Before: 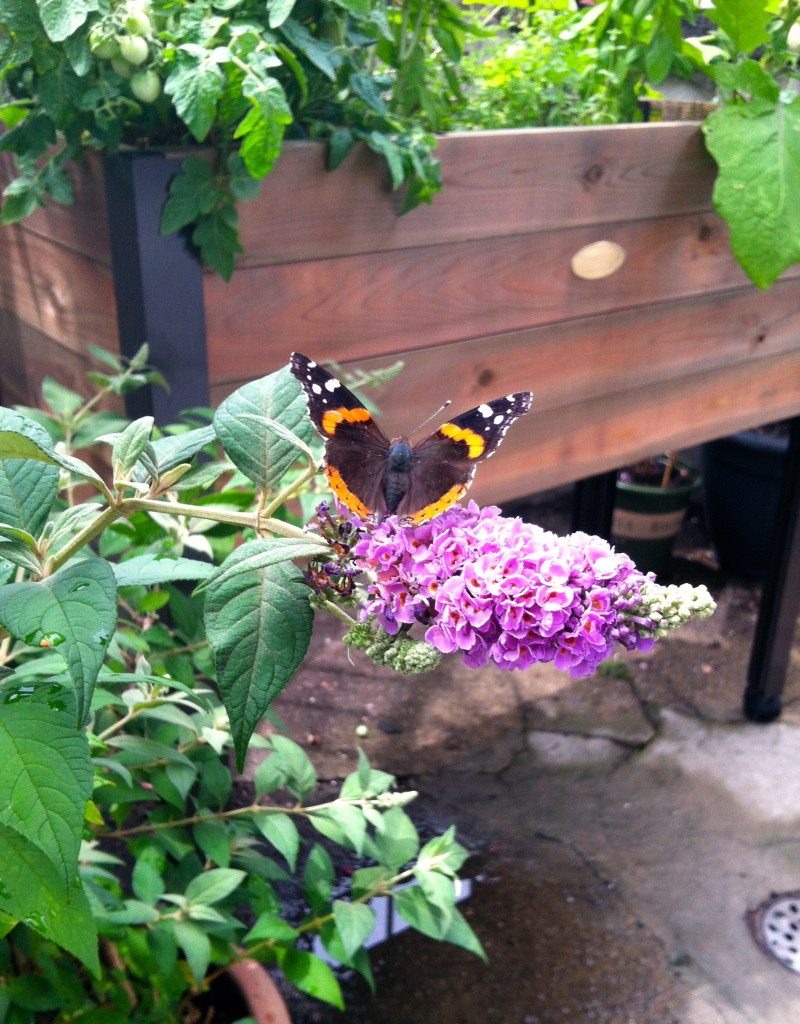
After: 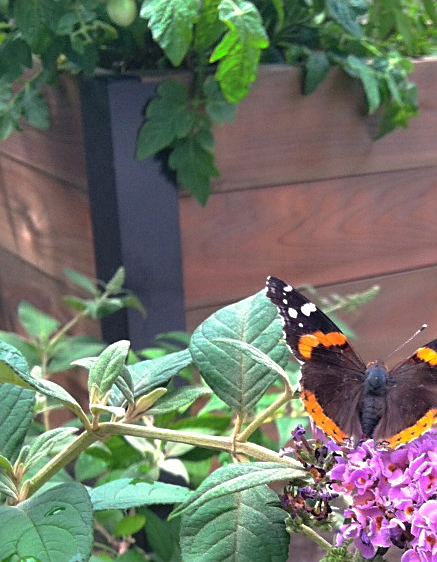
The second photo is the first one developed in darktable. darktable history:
contrast brightness saturation: brightness 0.13
sharpen: on, module defaults
base curve: curves: ch0 [(0, 0) (0.595, 0.418) (1, 1)], preserve colors none
crop and rotate: left 3.047%, top 7.509%, right 42.236%, bottom 37.598%
